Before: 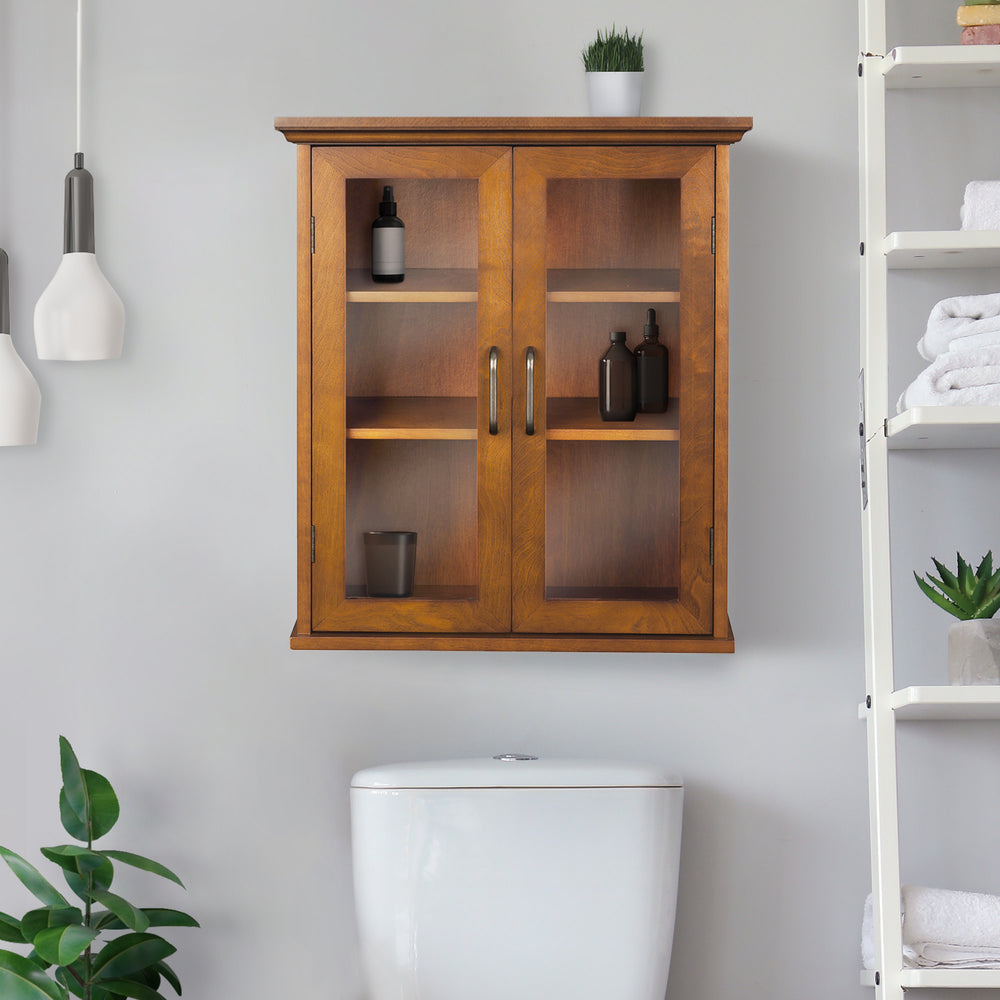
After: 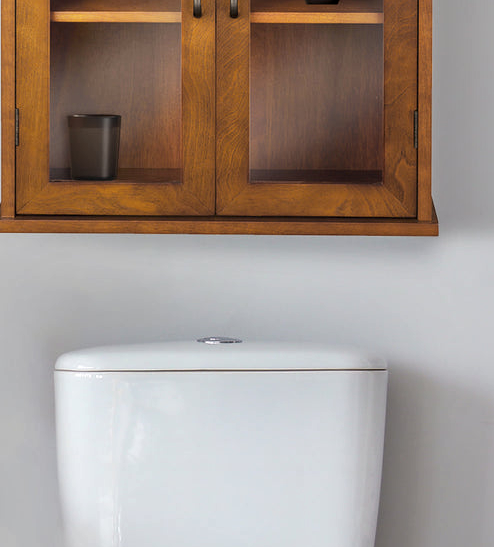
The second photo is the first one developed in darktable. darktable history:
local contrast: on, module defaults
crop: left 29.672%, top 41.786%, right 20.851%, bottom 3.487%
